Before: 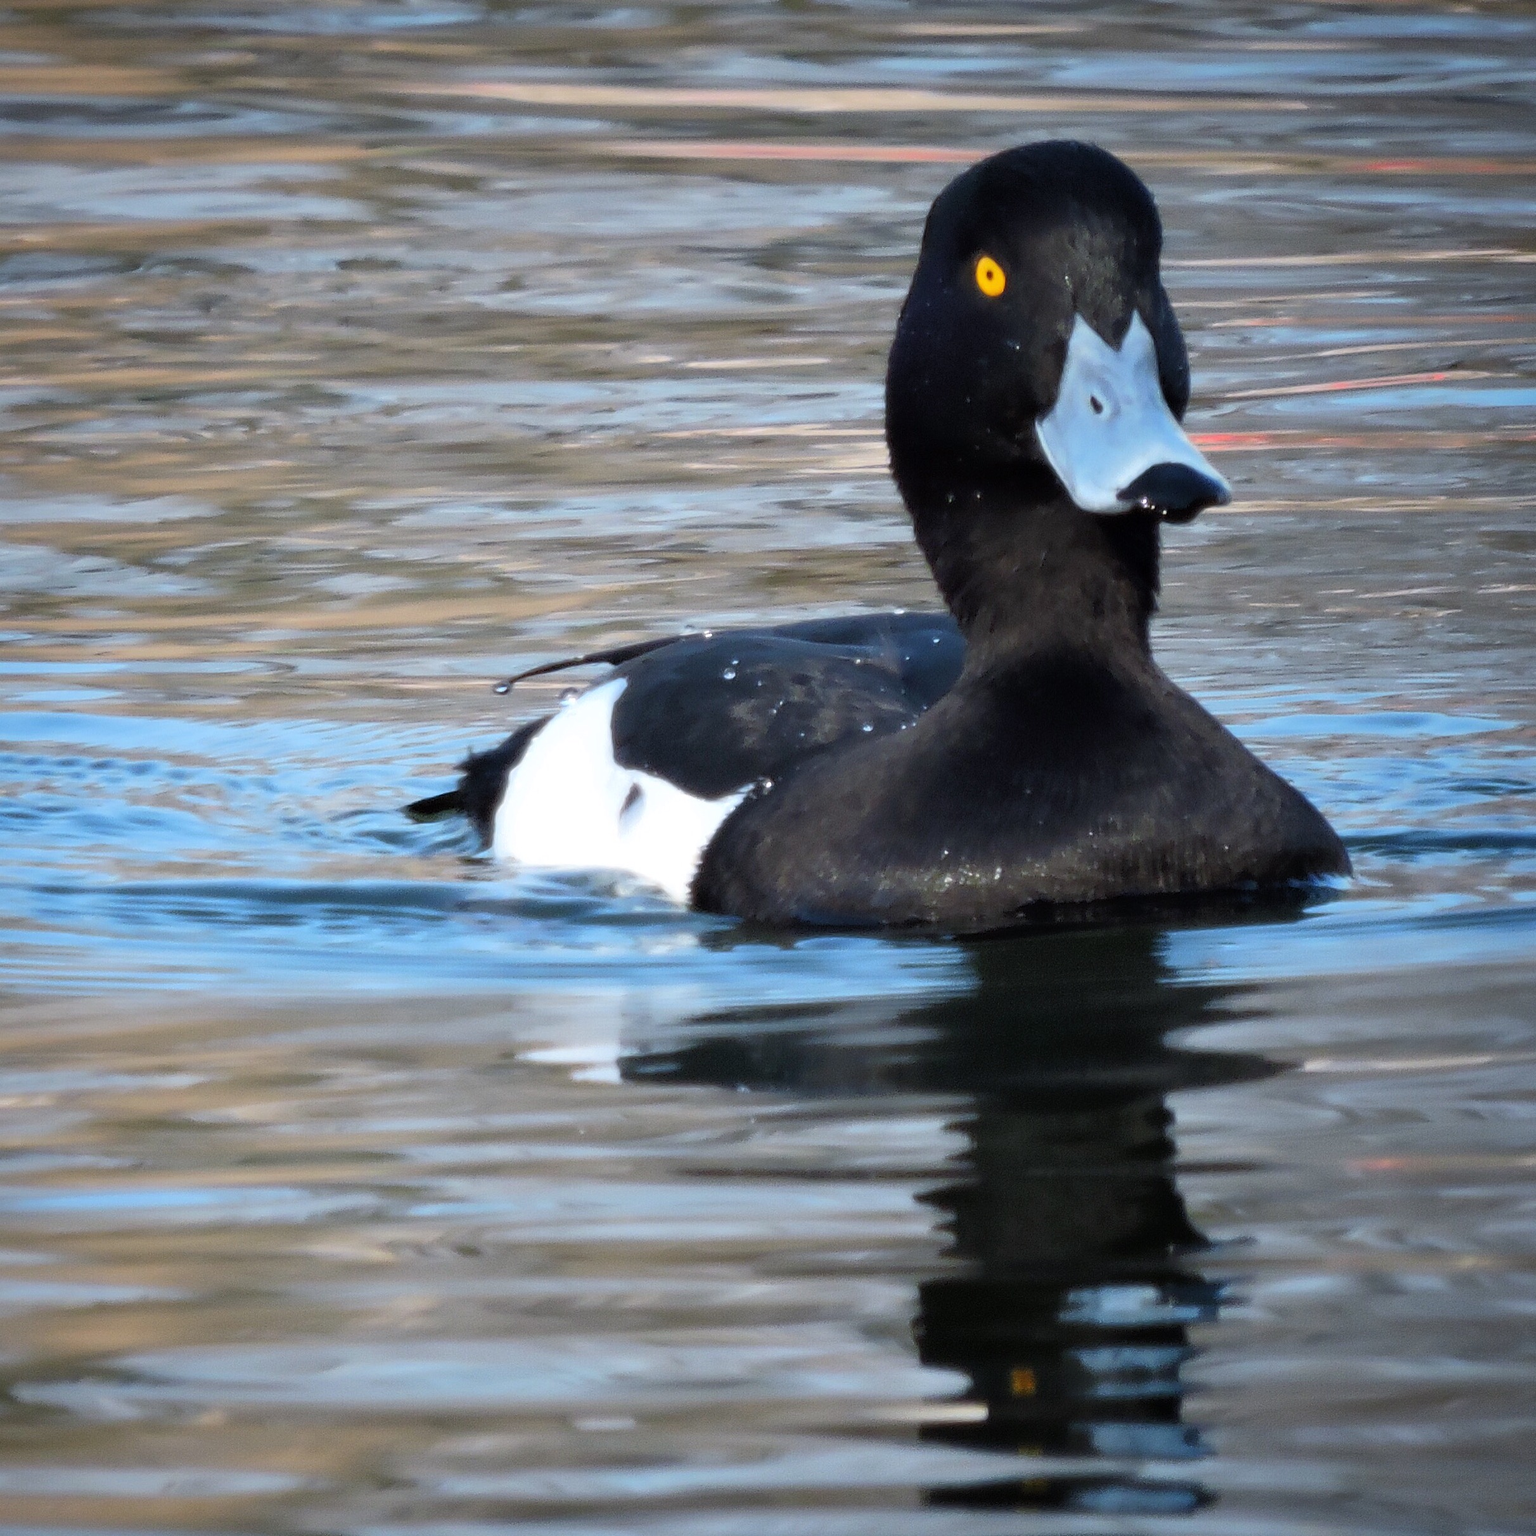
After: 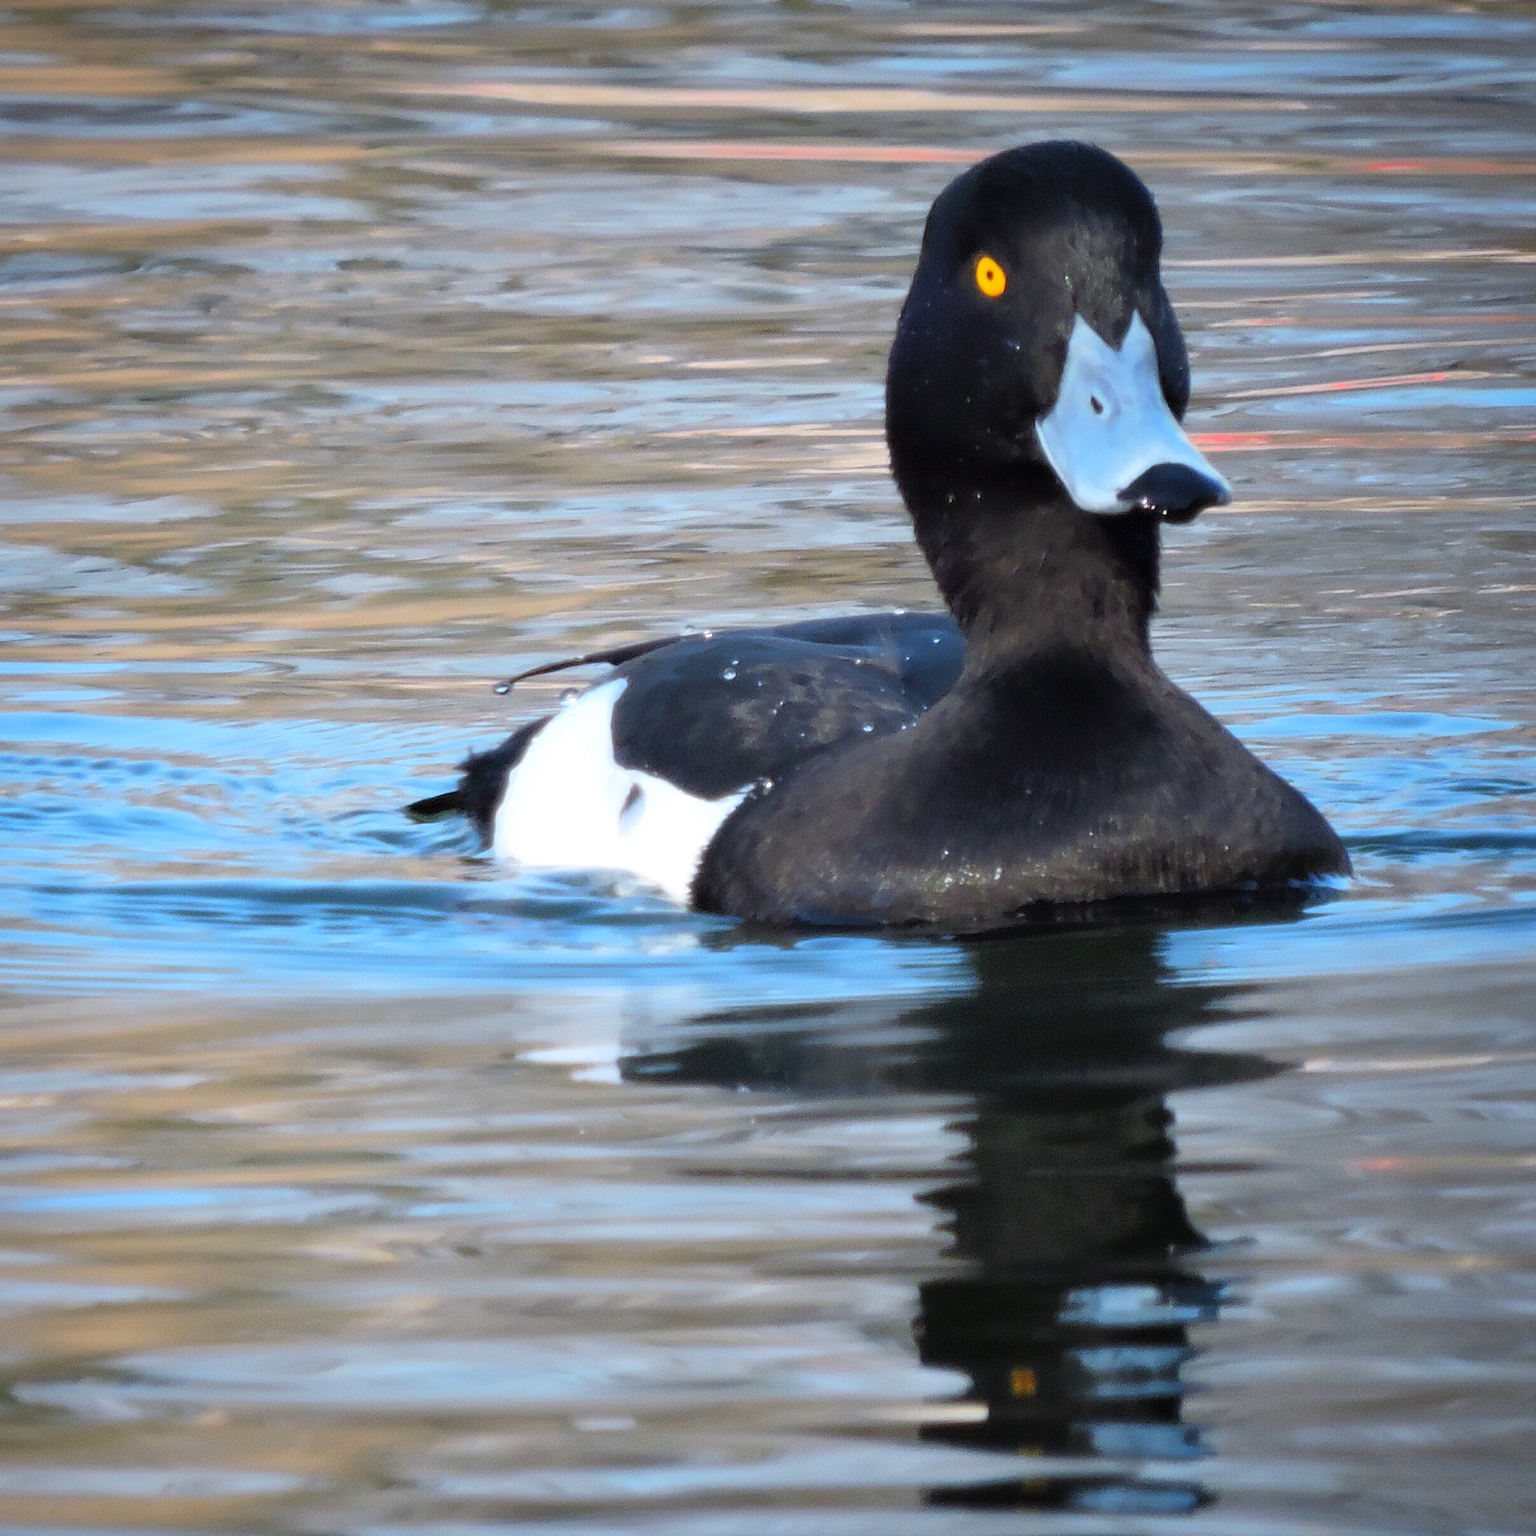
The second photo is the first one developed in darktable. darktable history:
contrast brightness saturation: brightness 0.09, saturation 0.194
